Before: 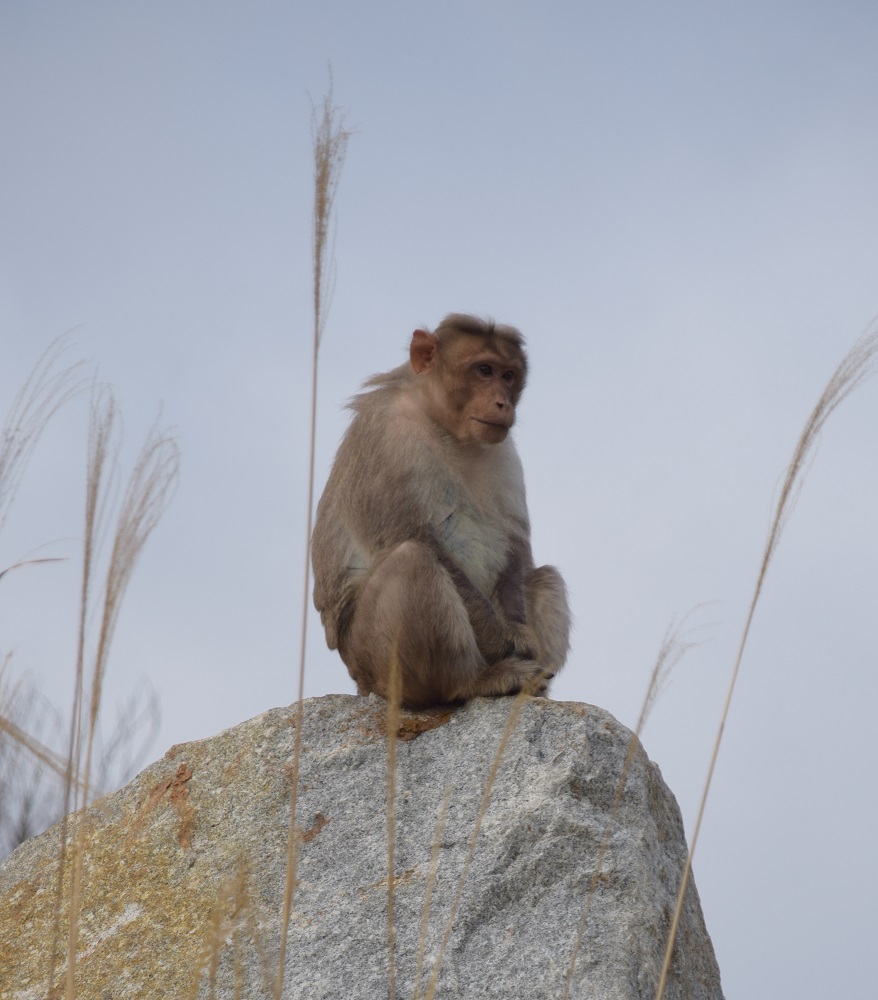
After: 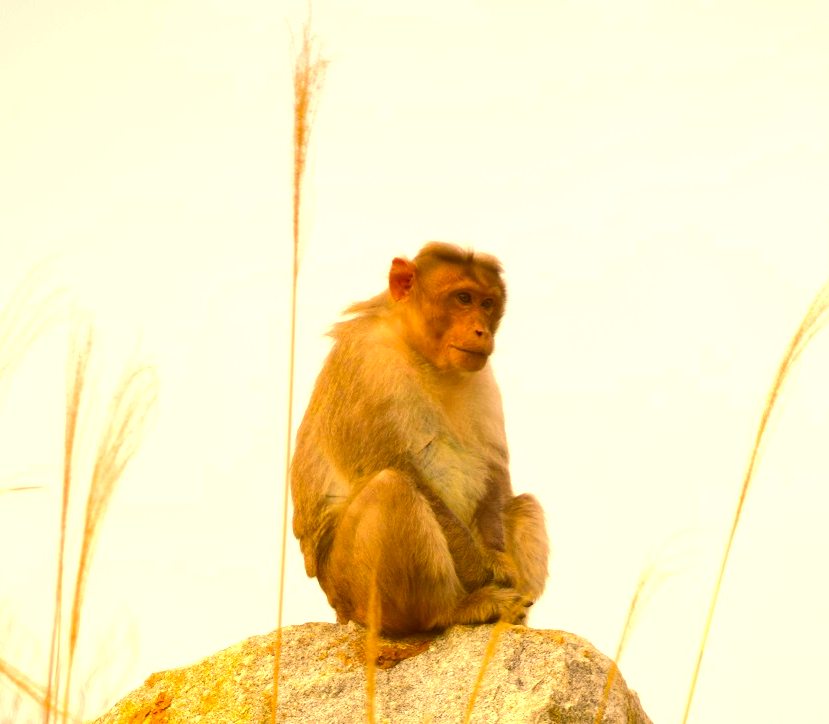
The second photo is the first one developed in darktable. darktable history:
color correction: highlights a* 10.43, highlights b* 30.29, shadows a* 2.69, shadows b* 18.19, saturation 1.74
exposure: black level correction 0, exposure 1.444 EV, compensate highlight preservation false
crop: left 2.443%, top 7.214%, right 3.091%, bottom 20.328%
